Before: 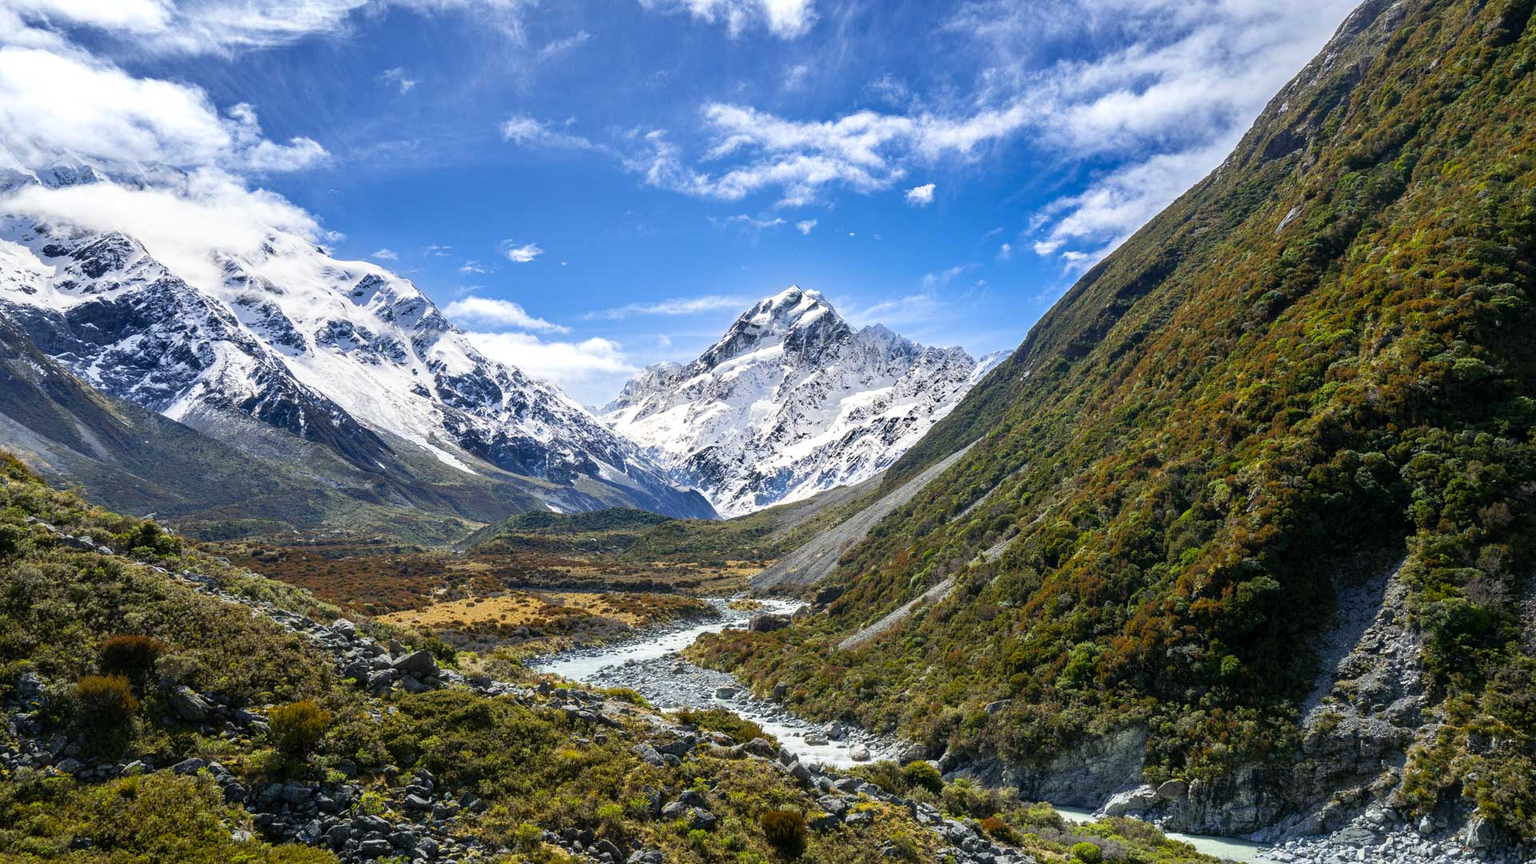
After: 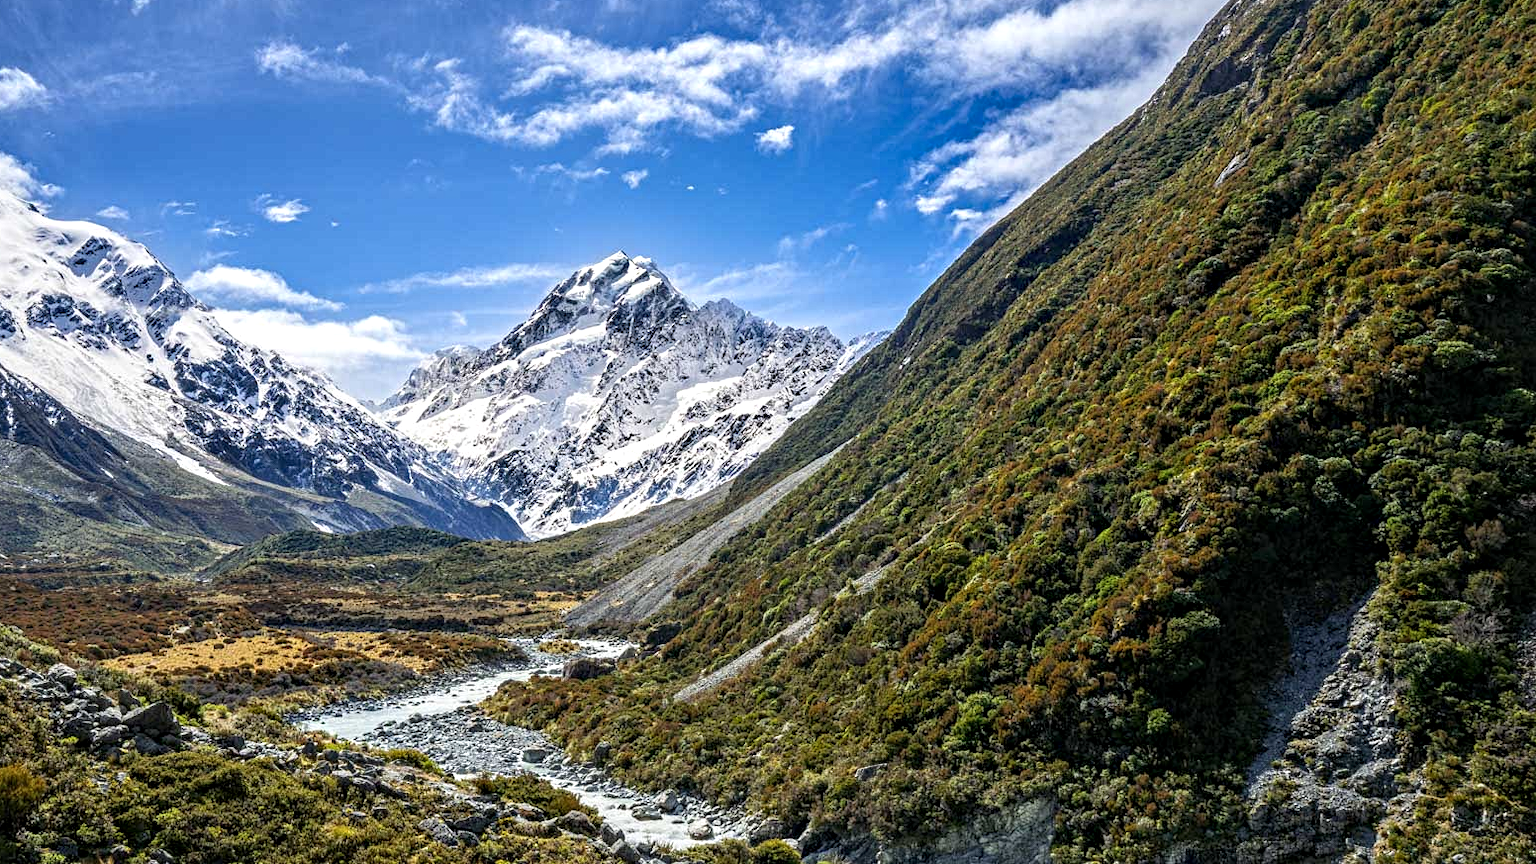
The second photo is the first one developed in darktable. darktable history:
crop: left 19.159%, top 9.58%, bottom 9.58%
local contrast: detail 110%
contrast equalizer: octaves 7, y [[0.502, 0.517, 0.543, 0.576, 0.611, 0.631], [0.5 ×6], [0.5 ×6], [0 ×6], [0 ×6]]
